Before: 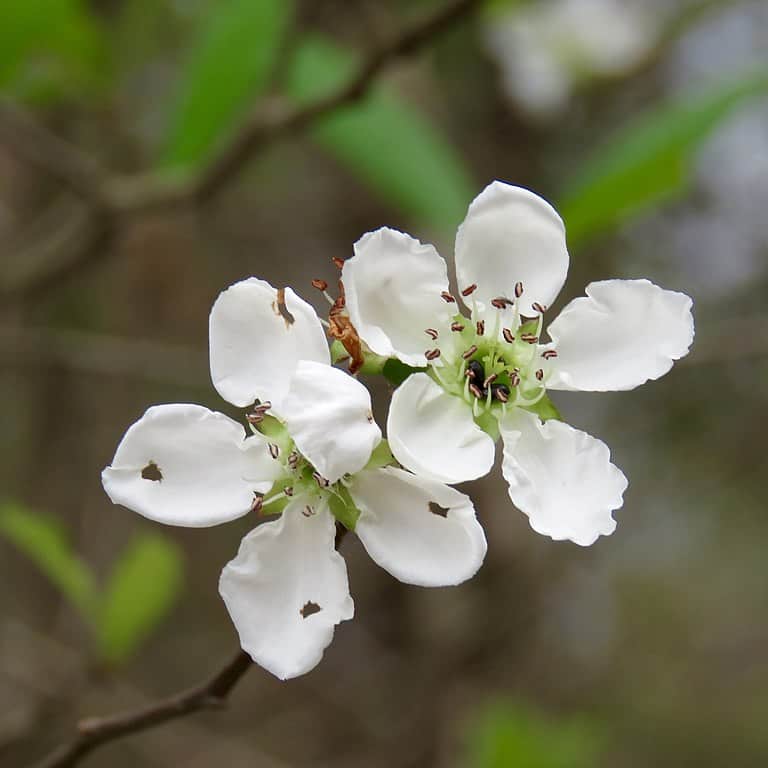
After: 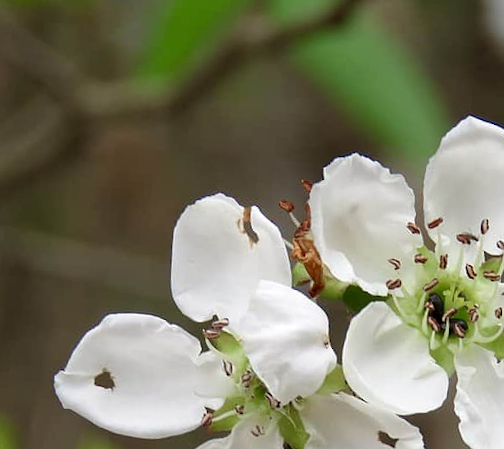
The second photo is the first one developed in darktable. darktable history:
crop and rotate: angle -4.47°, left 2.107%, top 6.691%, right 27.294%, bottom 30.425%
